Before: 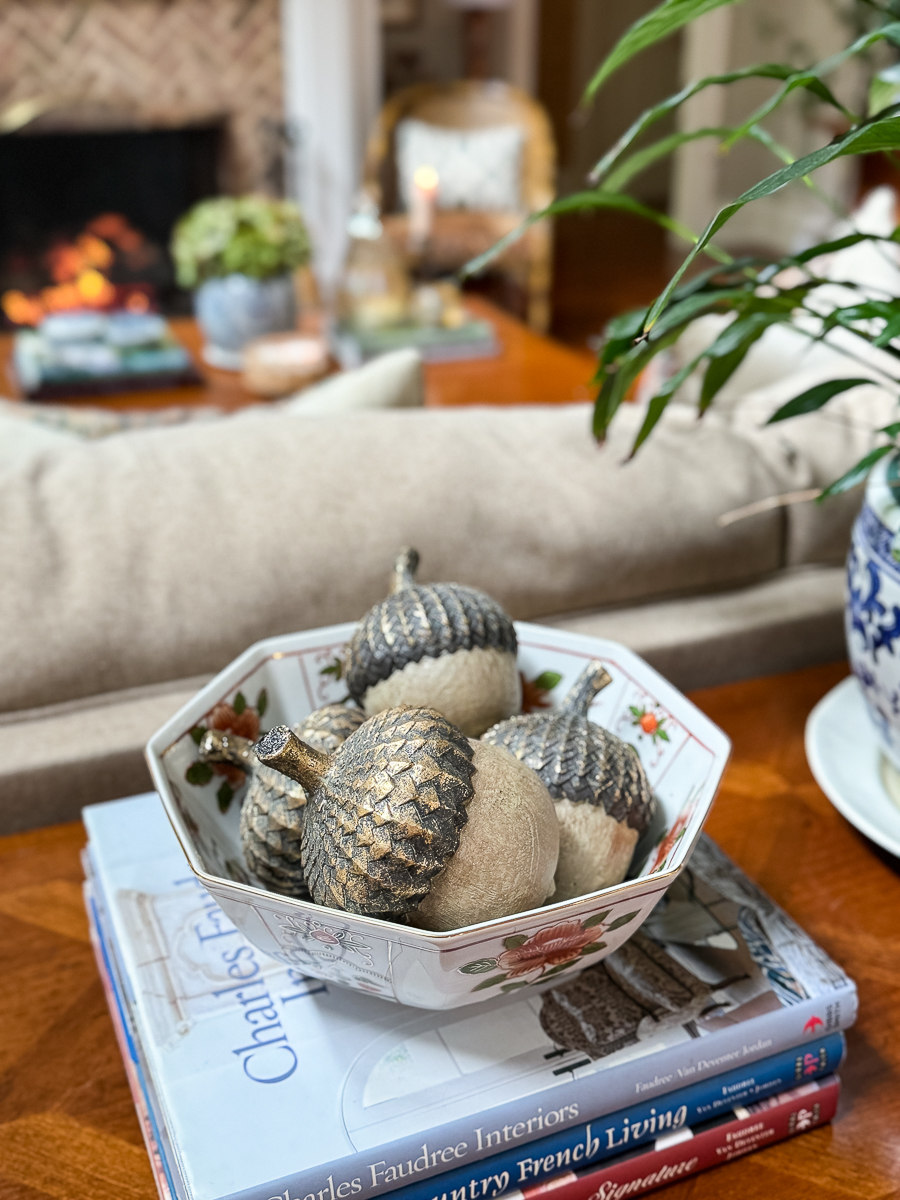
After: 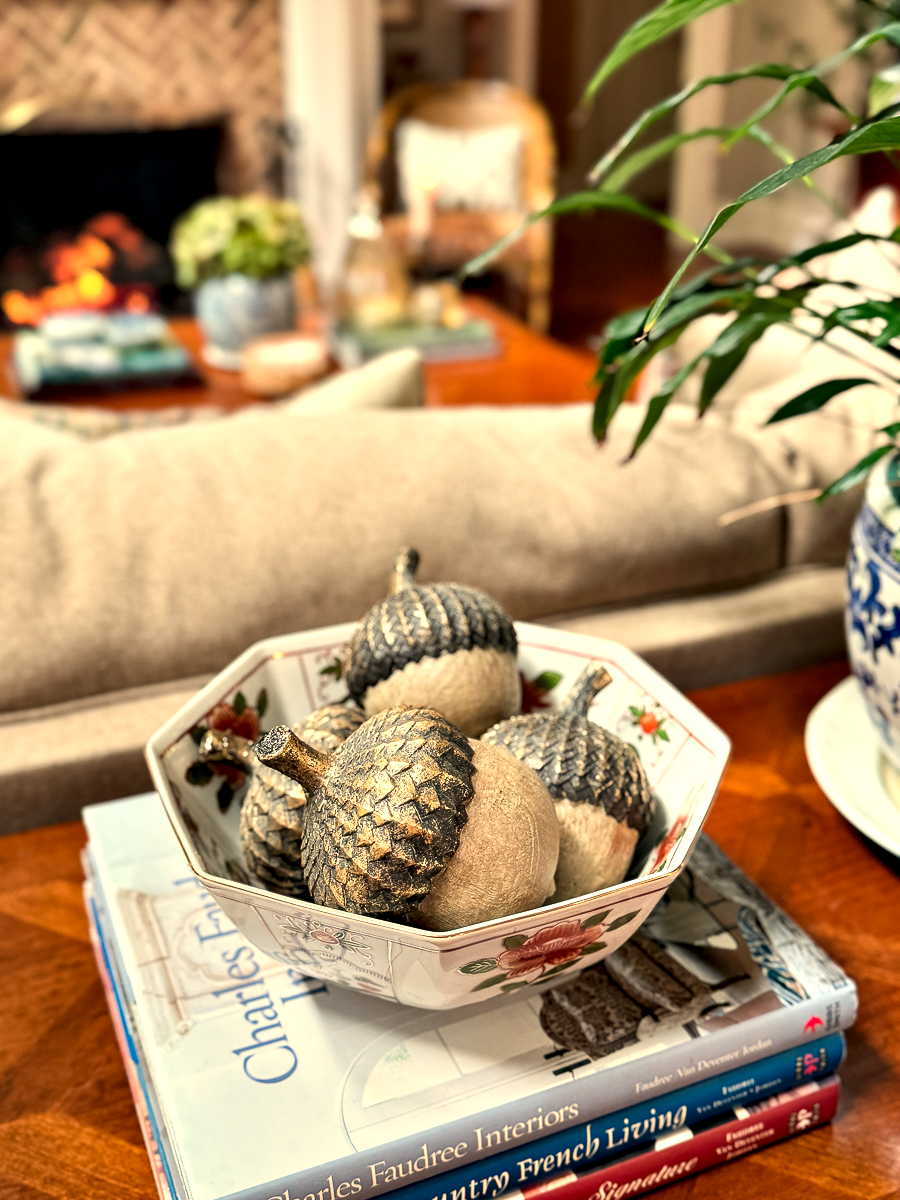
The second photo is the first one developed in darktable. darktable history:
exposure: black level correction 0.001, exposure 0.14 EV, compensate highlight preservation false
tone equalizer: on, module defaults
white balance: red 1.138, green 0.996, blue 0.812
contrast equalizer: octaves 7, y [[0.528, 0.548, 0.563, 0.562, 0.546, 0.526], [0.55 ×6], [0 ×6], [0 ×6], [0 ×6]]
